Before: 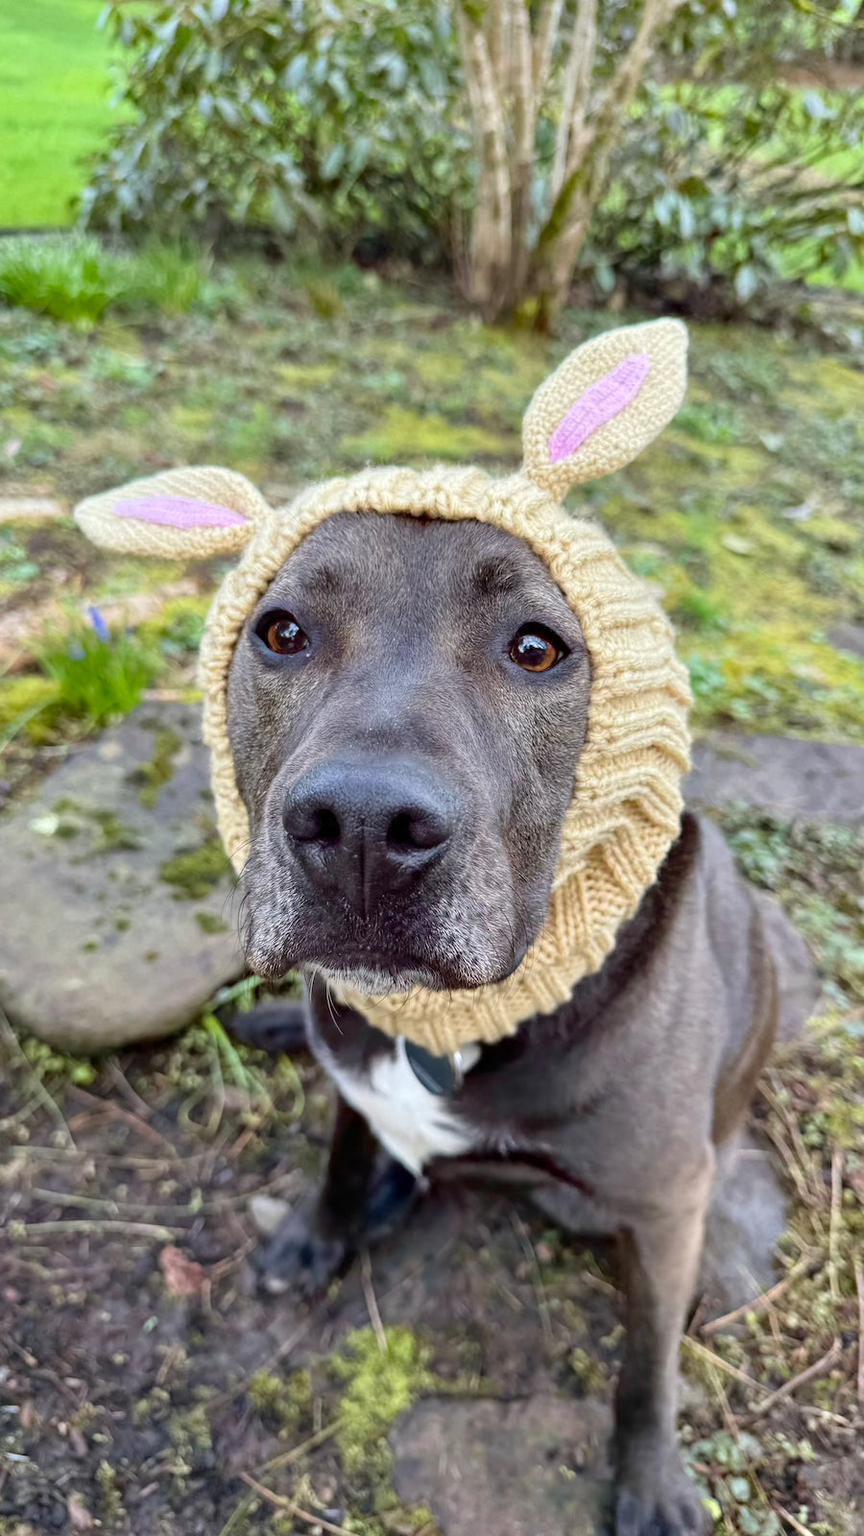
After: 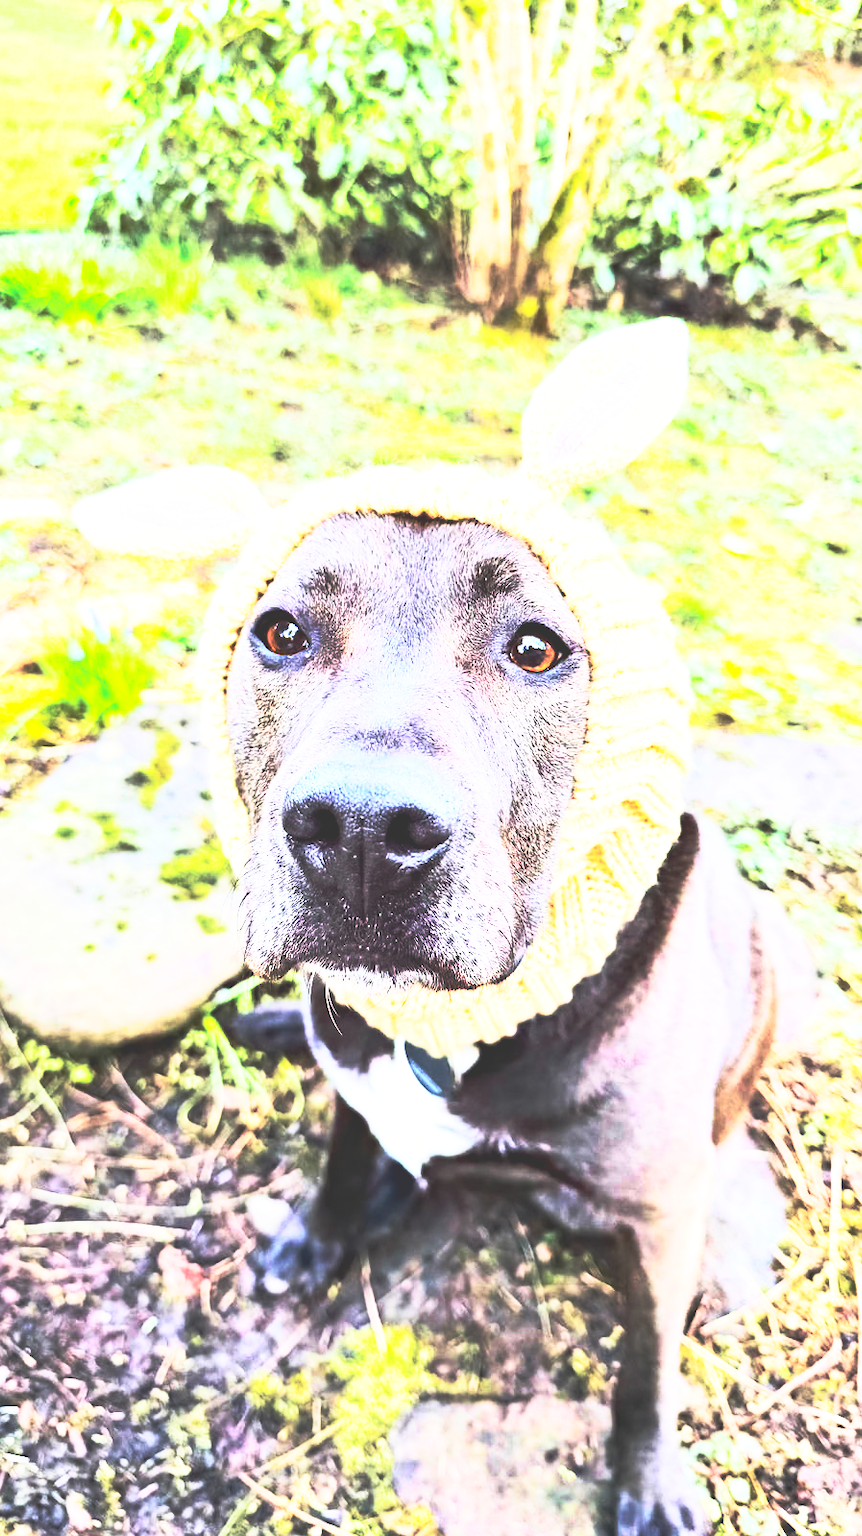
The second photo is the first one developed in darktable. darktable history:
exposure: exposure 0.2 EV, compensate highlight preservation false
tone equalizer: on, module defaults
haze removal: adaptive false
contrast brightness saturation: contrast 0.39, brightness 0.53
base curve: curves: ch0 [(0, 0.015) (0.085, 0.116) (0.134, 0.298) (0.19, 0.545) (0.296, 0.764) (0.599, 0.982) (1, 1)], preserve colors none
crop and rotate: left 0.126%
